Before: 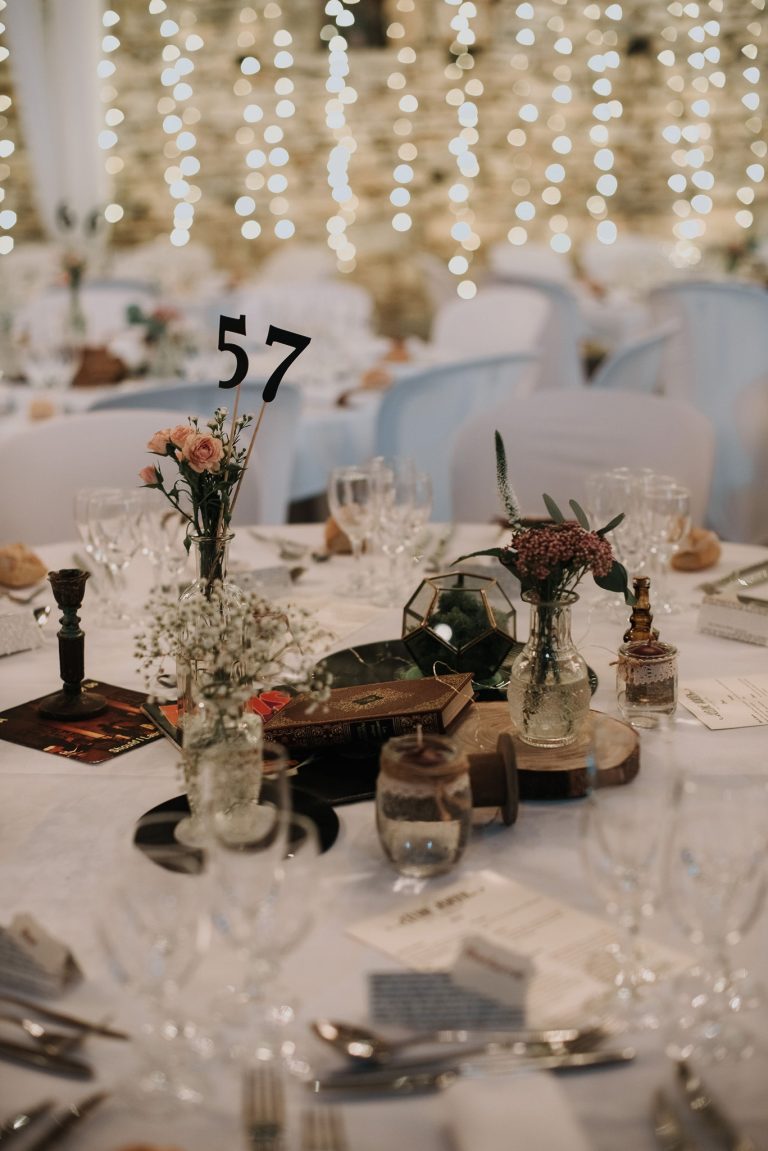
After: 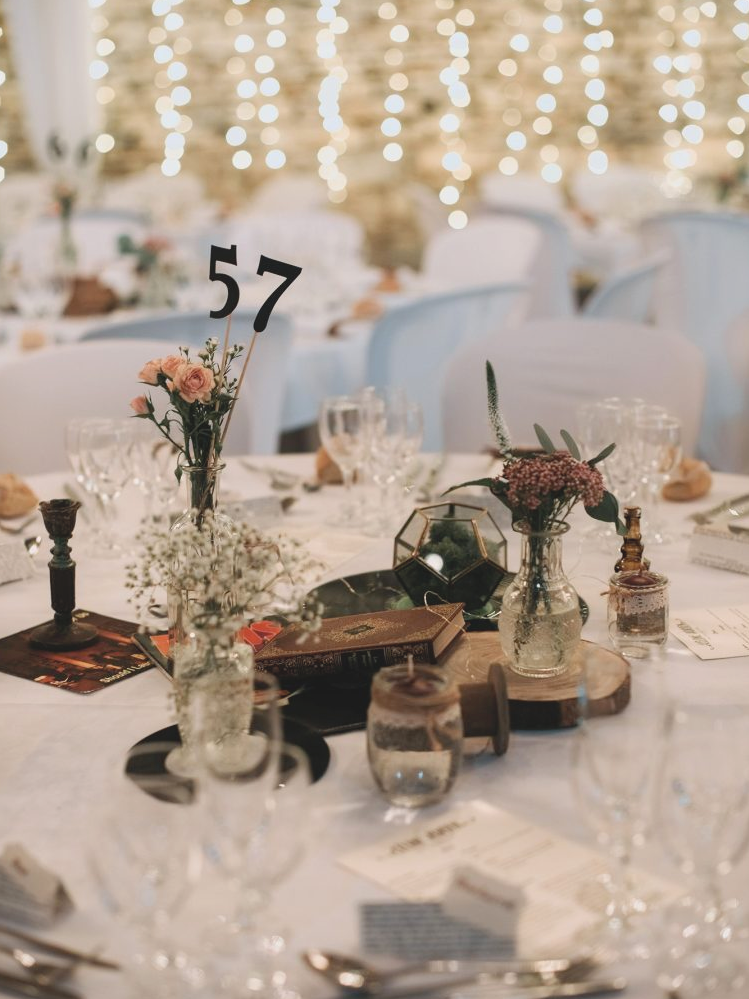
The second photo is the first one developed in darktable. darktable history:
contrast brightness saturation: contrast -0.154, brightness 0.054, saturation -0.116
crop: left 1.18%, top 6.123%, right 1.282%, bottom 7.061%
exposure: black level correction 0.001, exposure 0.499 EV, compensate highlight preservation false
